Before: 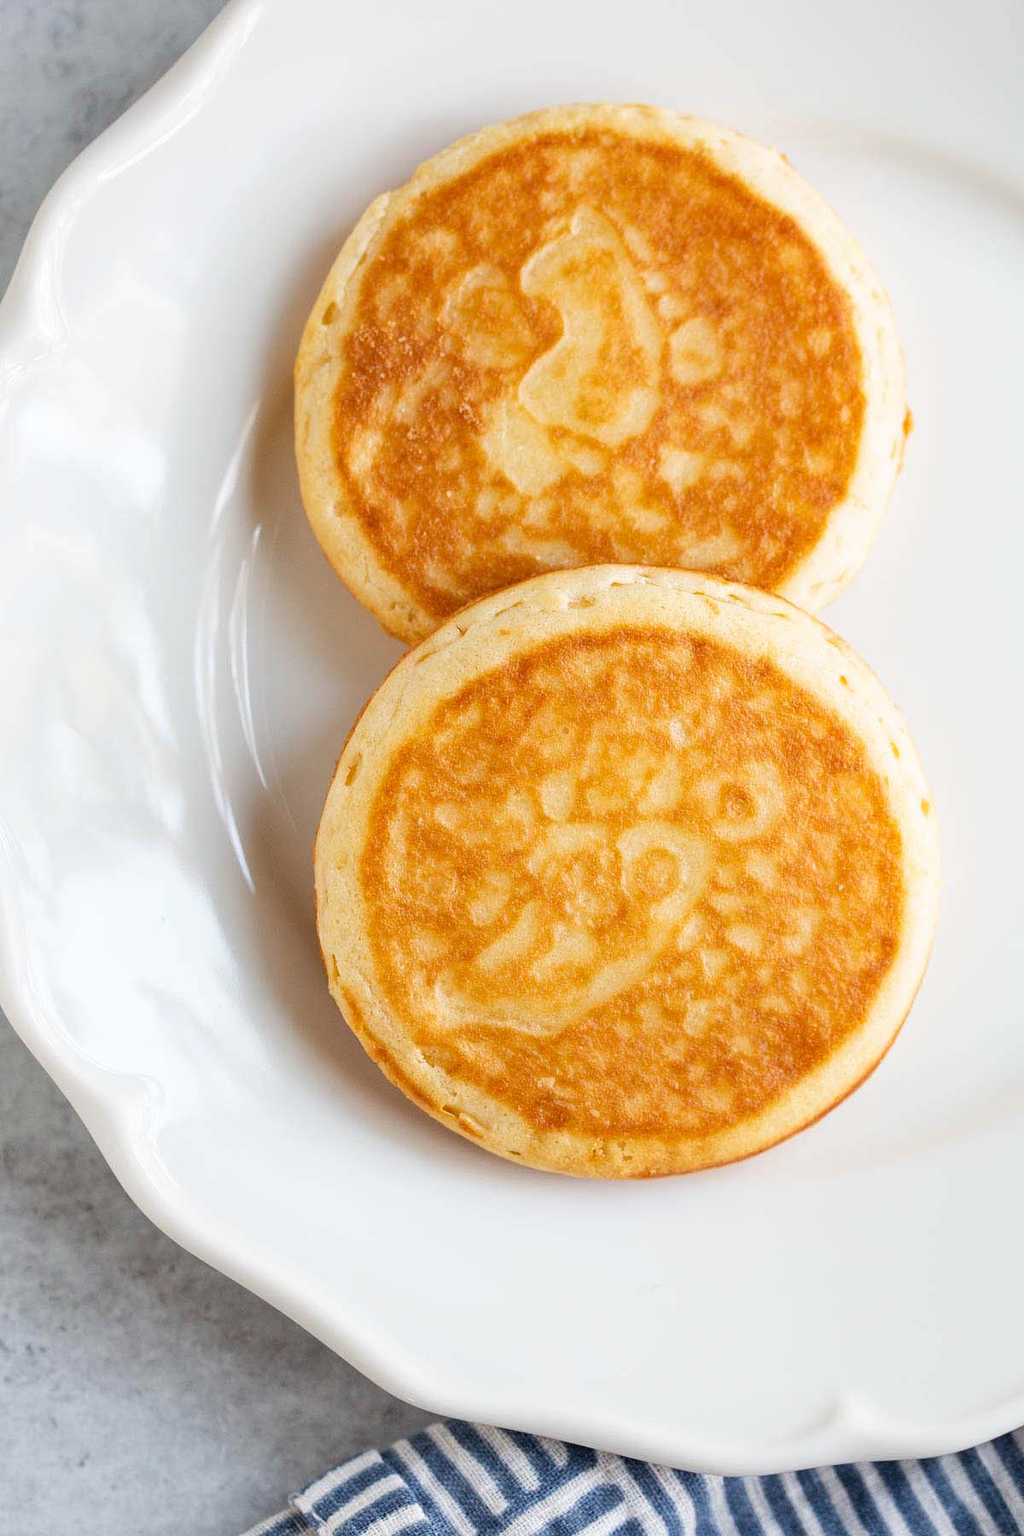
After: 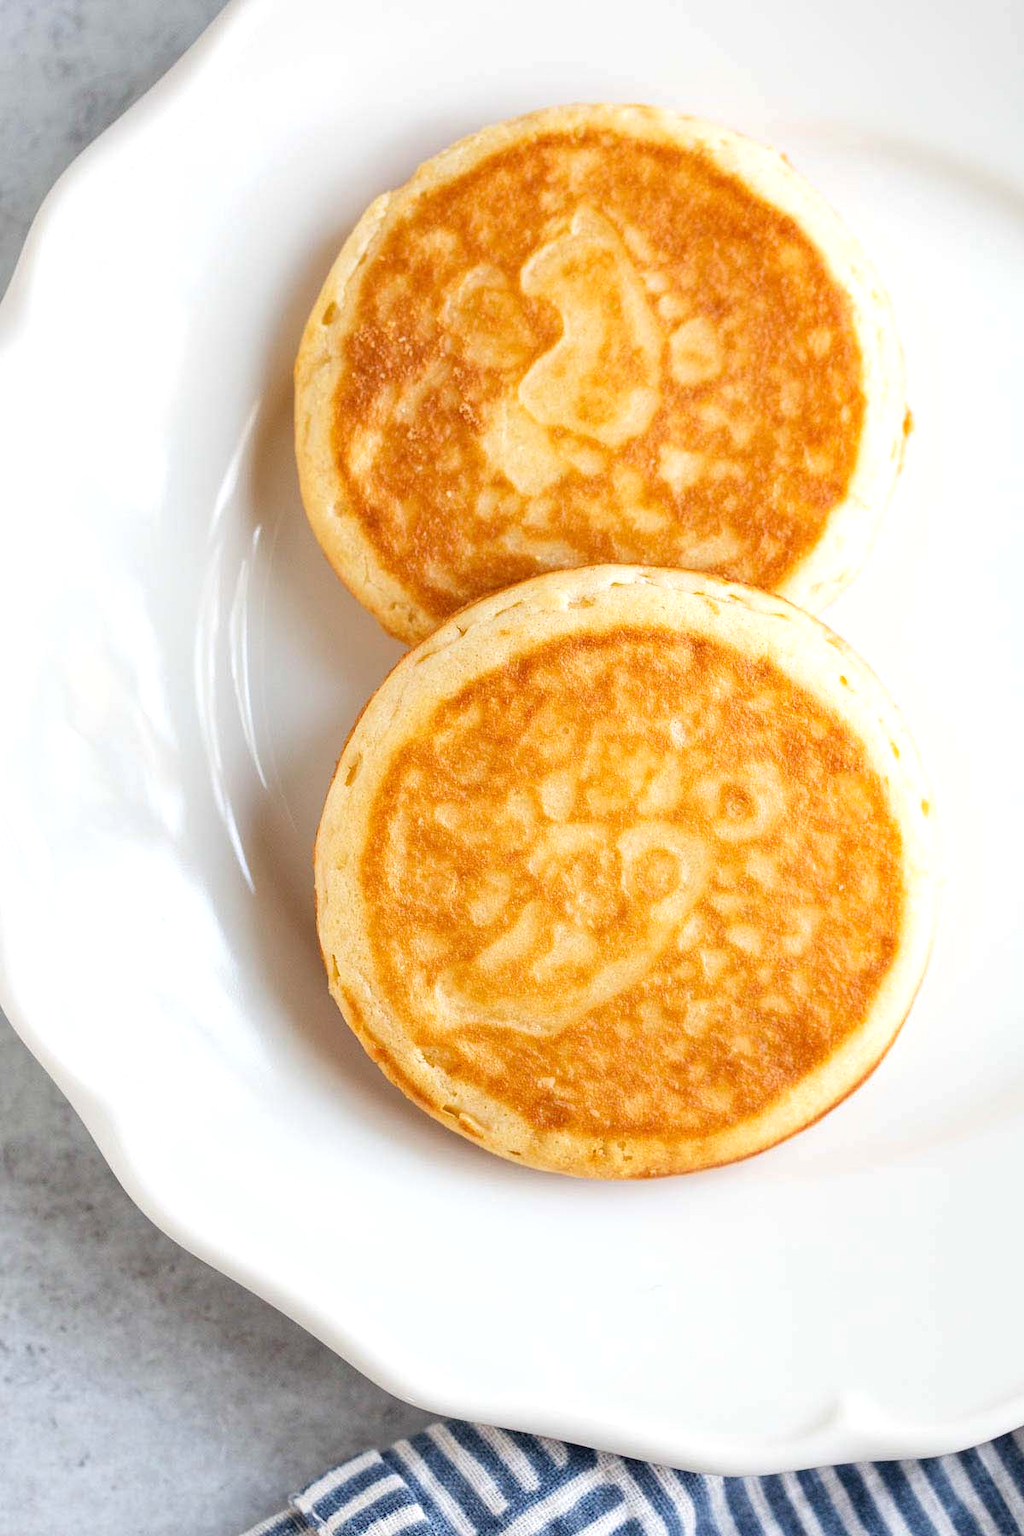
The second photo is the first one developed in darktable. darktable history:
exposure: exposure 0.226 EV, compensate highlight preservation false
